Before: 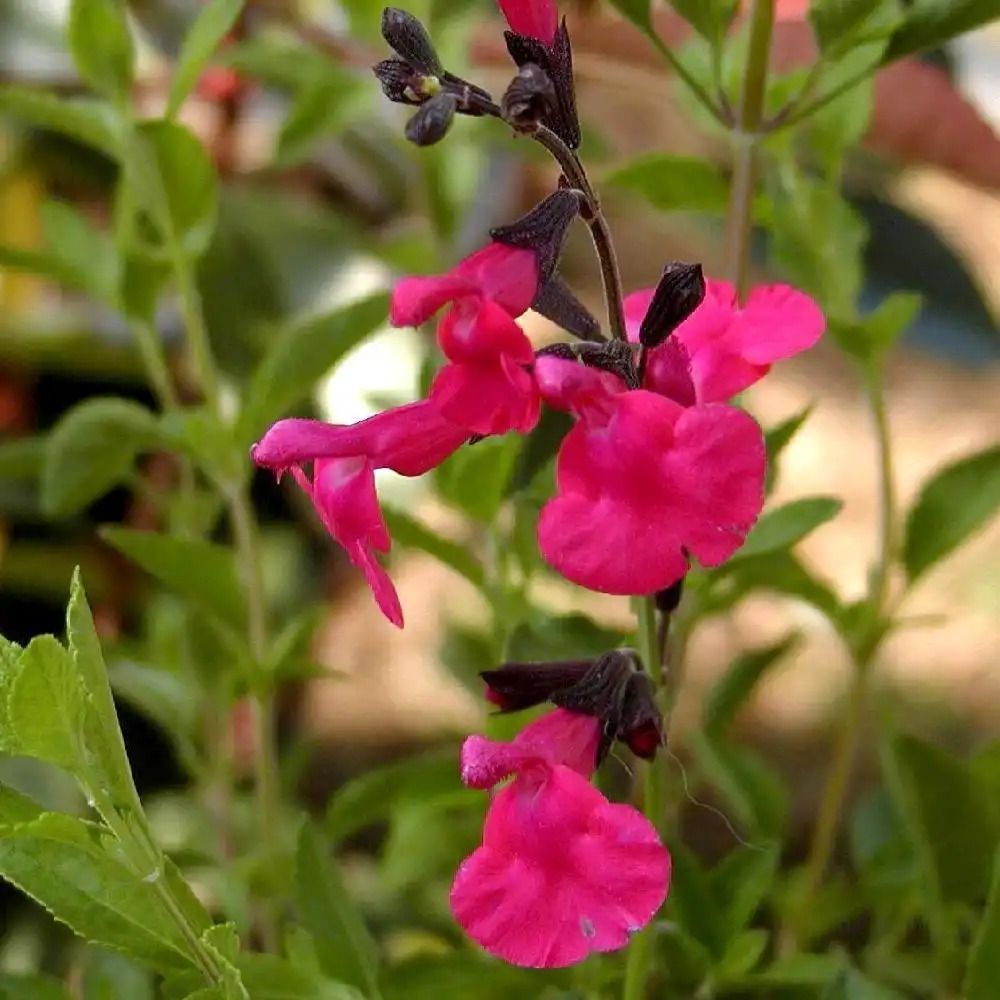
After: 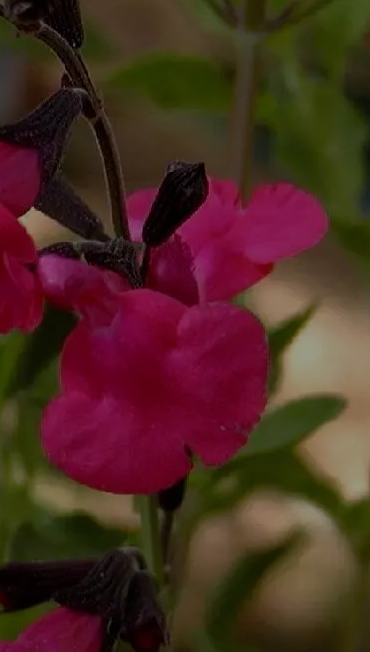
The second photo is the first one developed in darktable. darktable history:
crop and rotate: left 49.777%, top 10.128%, right 13.209%, bottom 24.58%
tone equalizer: -8 EV -1.97 EV, -7 EV -1.99 EV, -6 EV -2 EV, -5 EV -1.97 EV, -4 EV -1.98 EV, -3 EV -2 EV, -2 EV -1.98 EV, -1 EV -1.62 EV, +0 EV -1.97 EV, edges refinement/feathering 500, mask exposure compensation -1.57 EV, preserve details no
